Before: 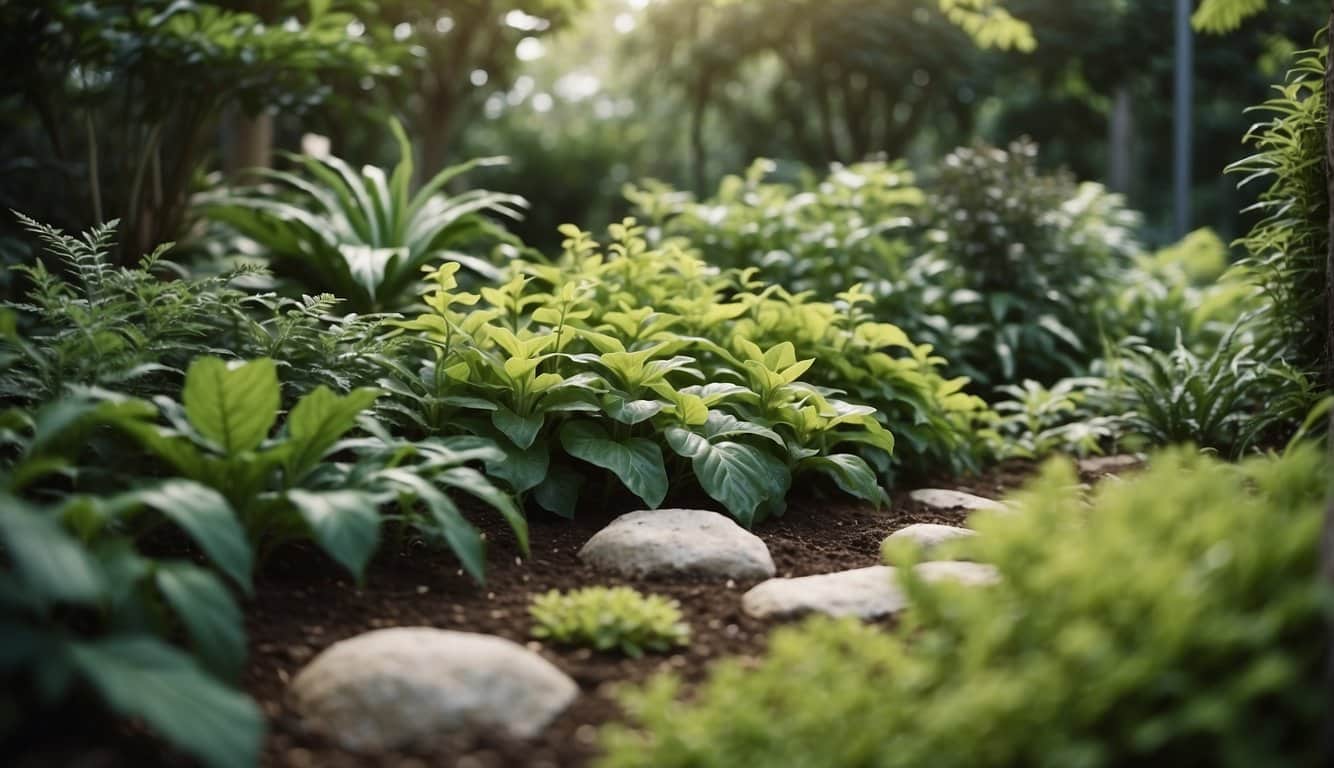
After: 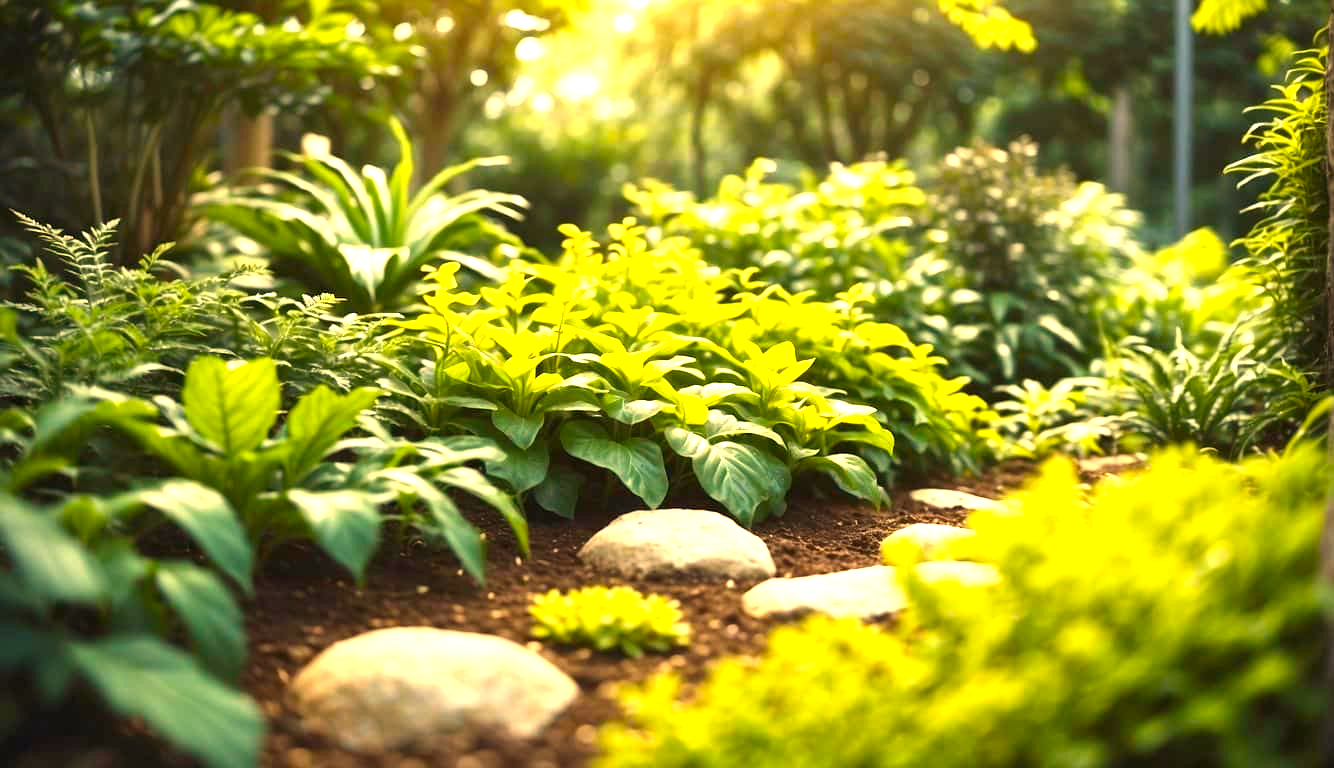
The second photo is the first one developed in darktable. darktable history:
white balance: red 1.123, blue 0.83
exposure: black level correction 0, exposure 1.5 EV, compensate exposure bias true, compensate highlight preservation false
color balance rgb: linear chroma grading › global chroma 13.3%, global vibrance 41.49%
